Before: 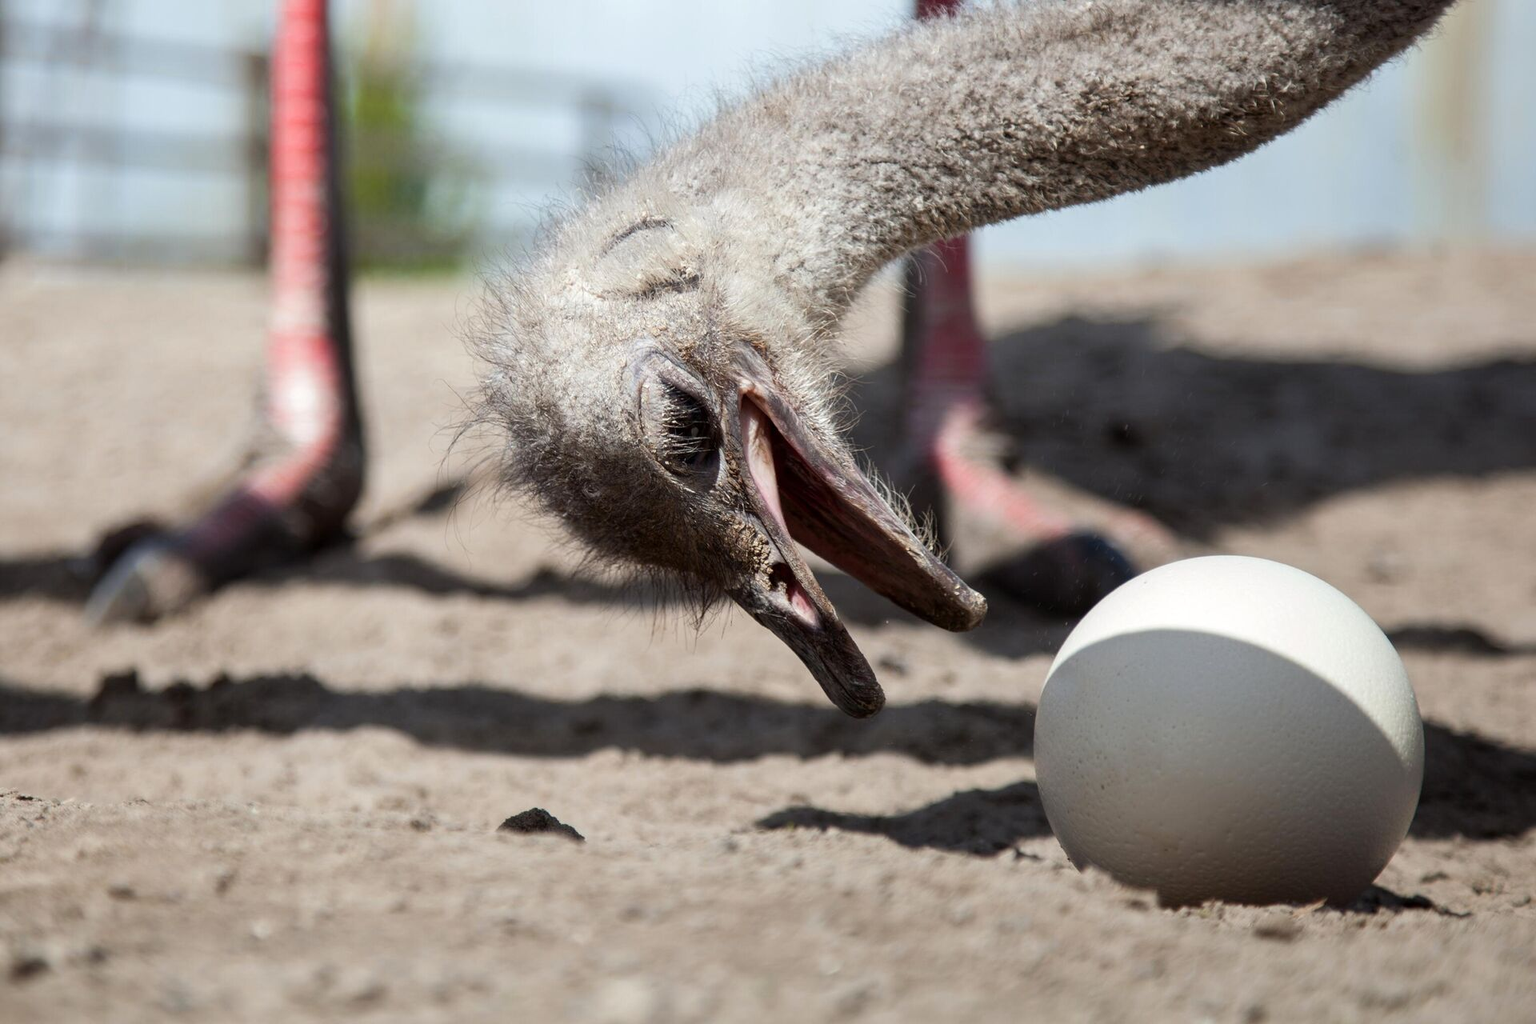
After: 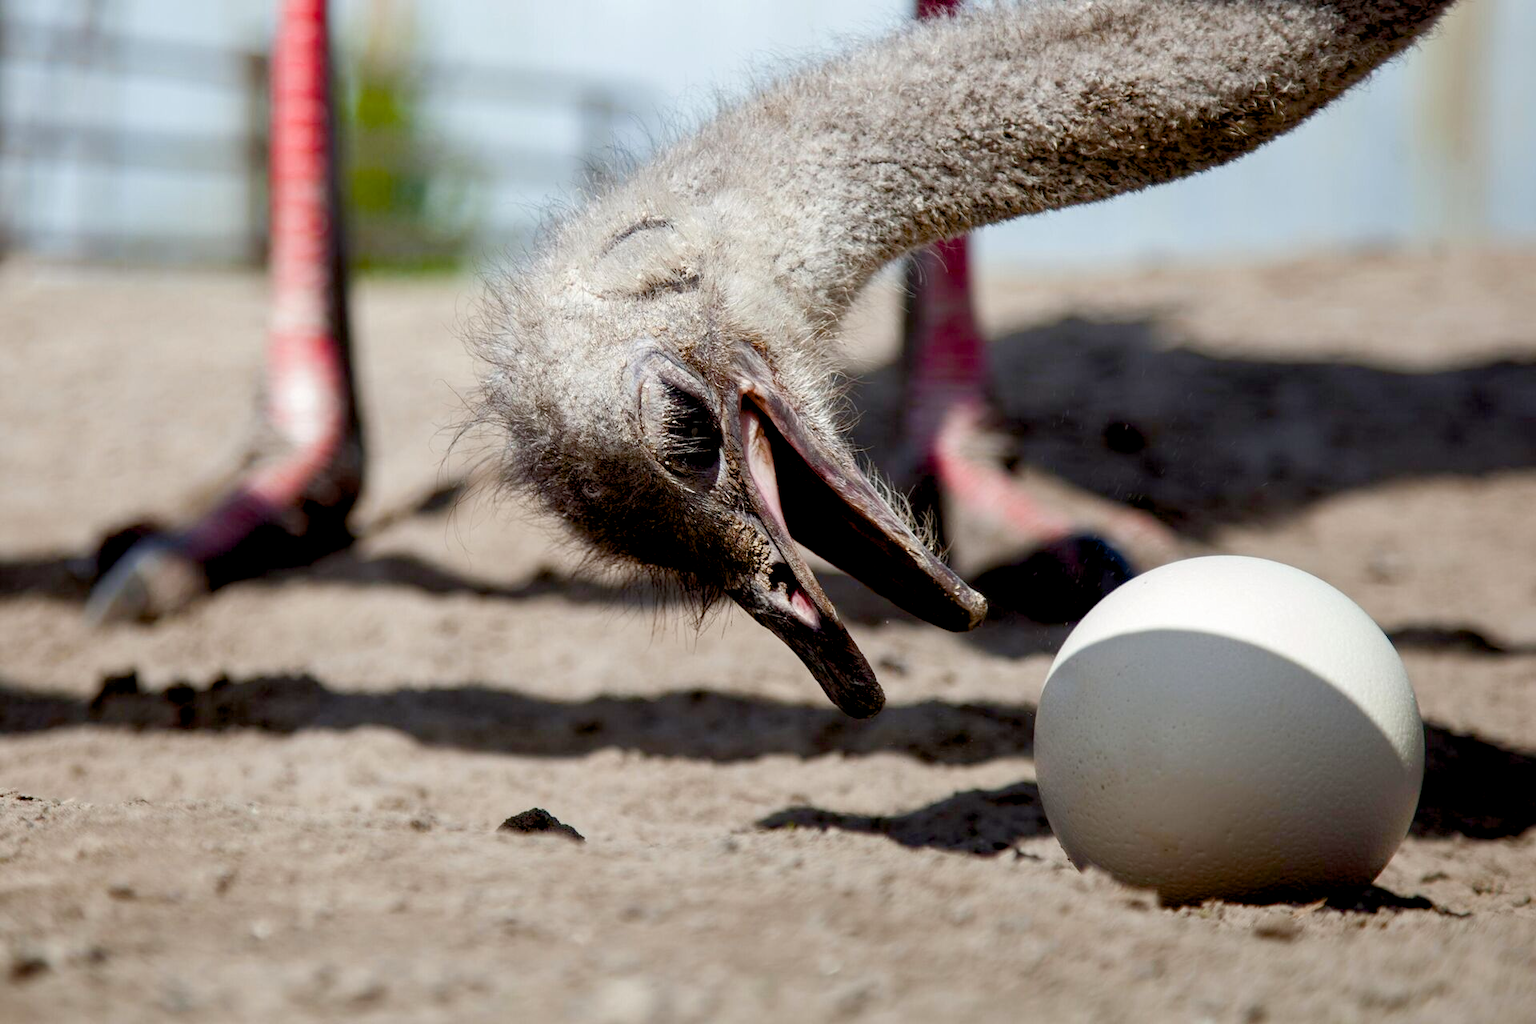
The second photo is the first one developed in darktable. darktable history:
color balance rgb: global offset › luminance -1.422%, perceptual saturation grading › global saturation 20%, perceptual saturation grading › highlights -25.792%, perceptual saturation grading › shadows 49.244%
